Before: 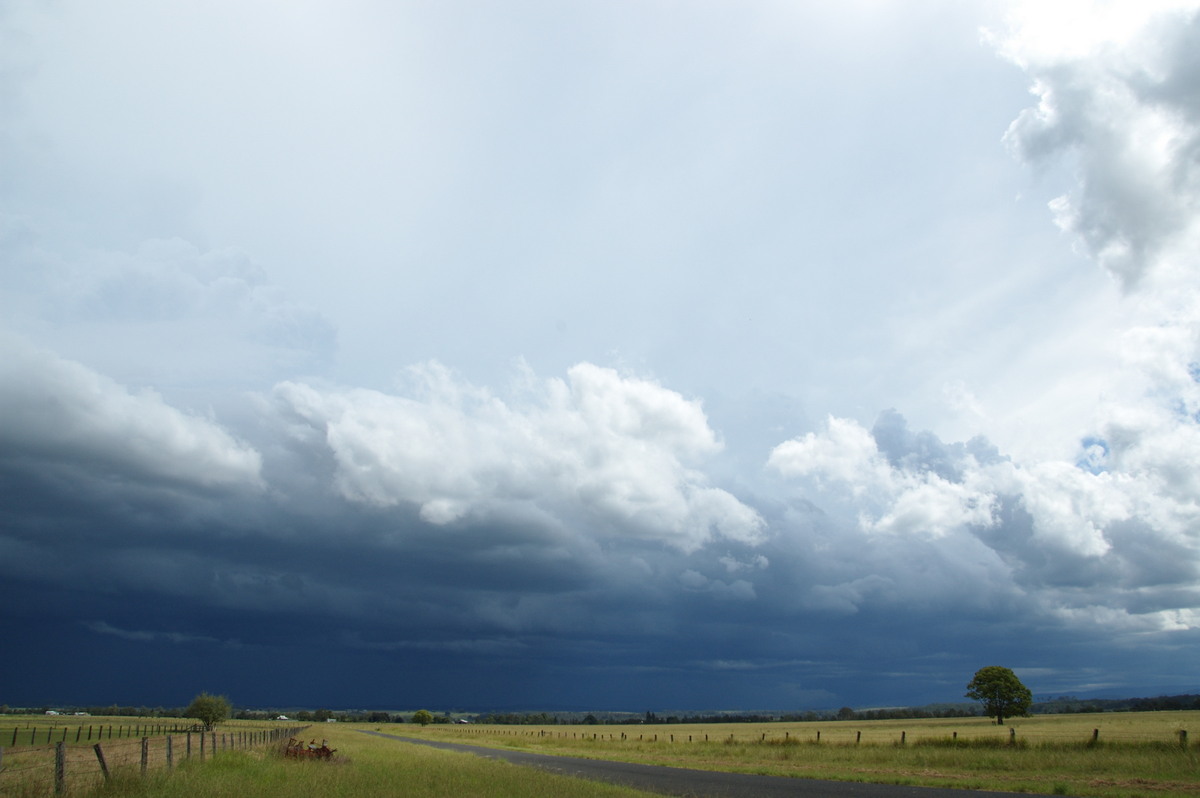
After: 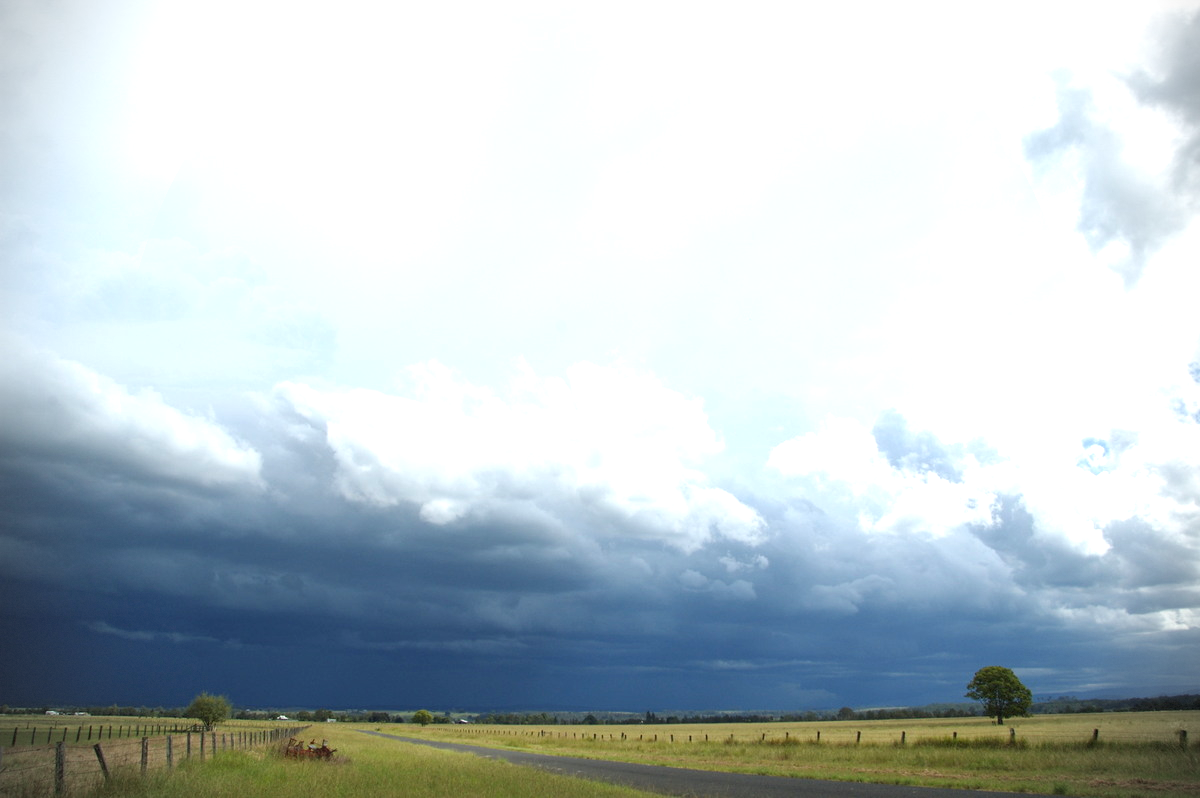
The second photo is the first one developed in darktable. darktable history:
vignetting: dithering 8-bit output, unbound false
exposure: black level correction 0, exposure 0.692 EV, compensate highlight preservation false
